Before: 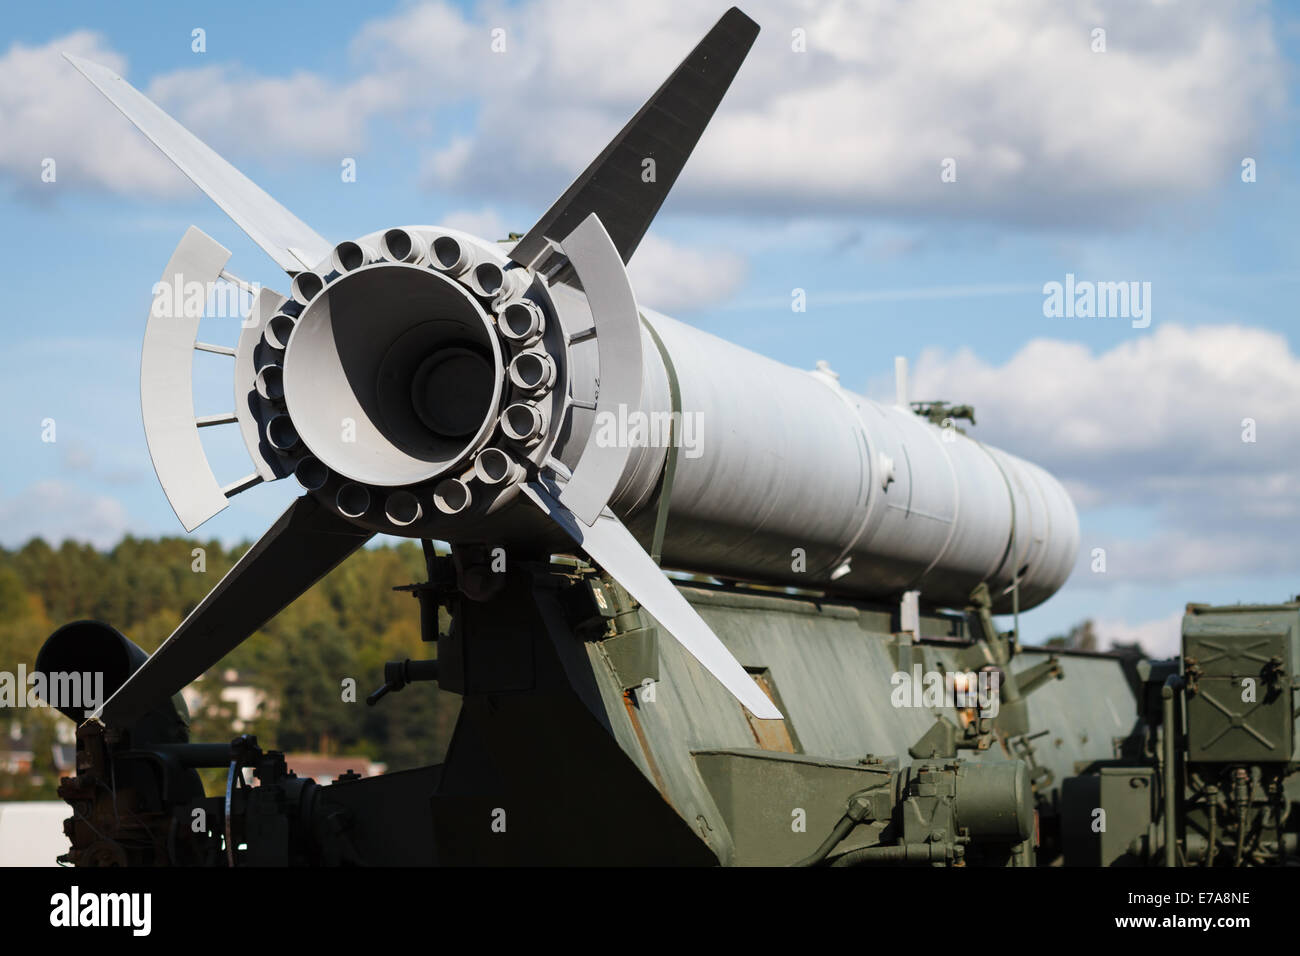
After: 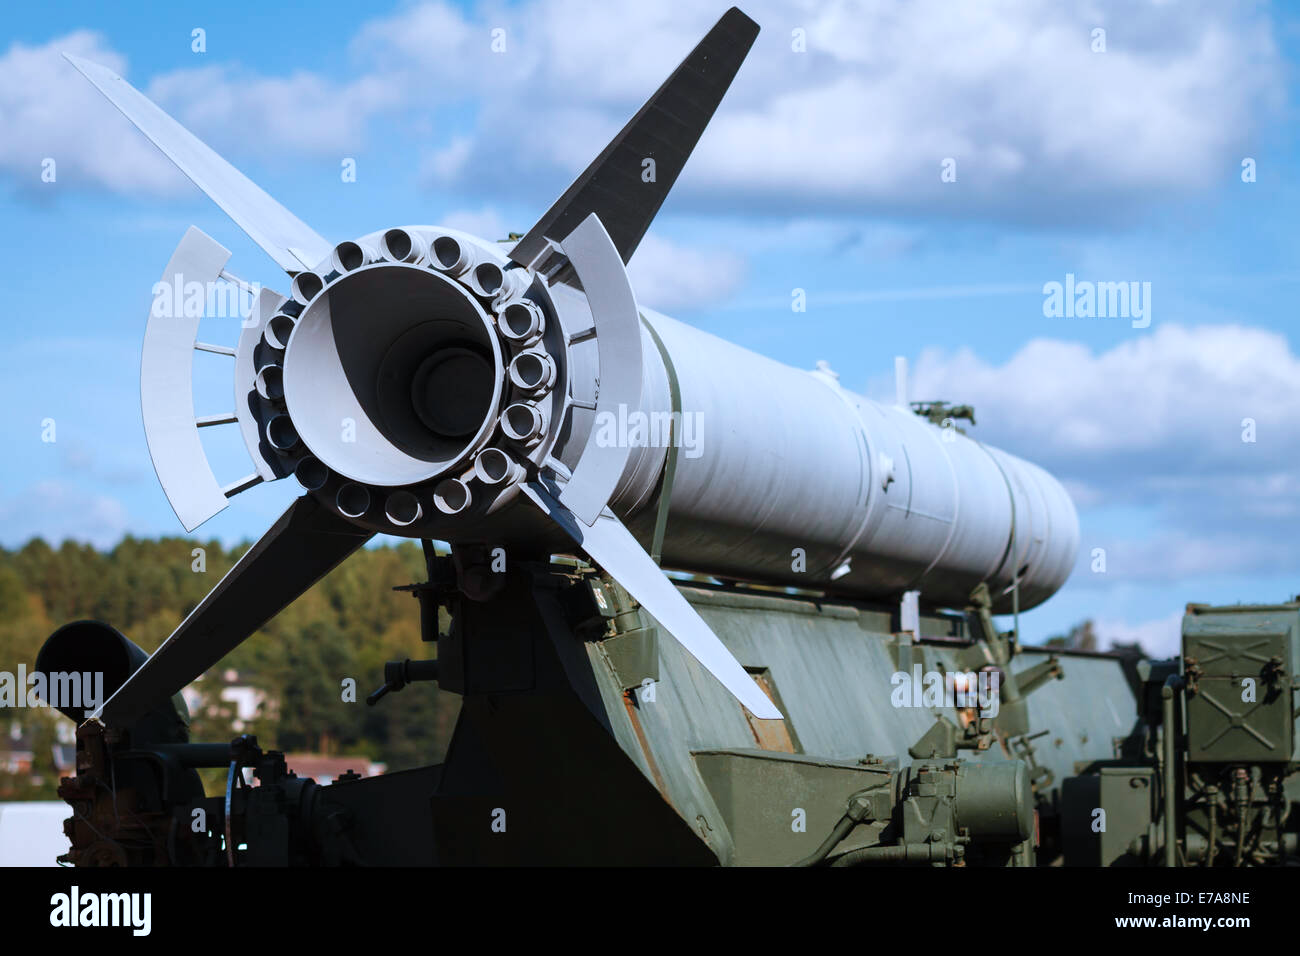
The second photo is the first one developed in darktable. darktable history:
color correction: highlights a* -2.18, highlights b* -18.31
velvia: on, module defaults
